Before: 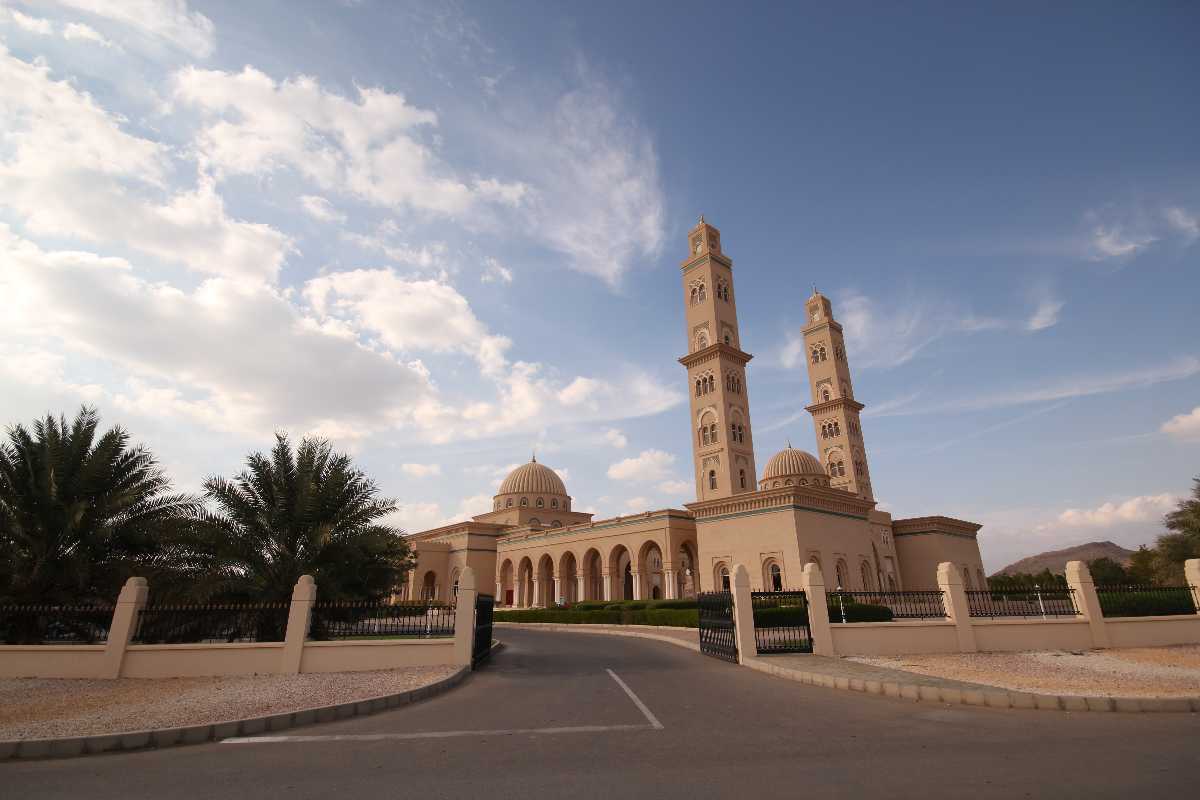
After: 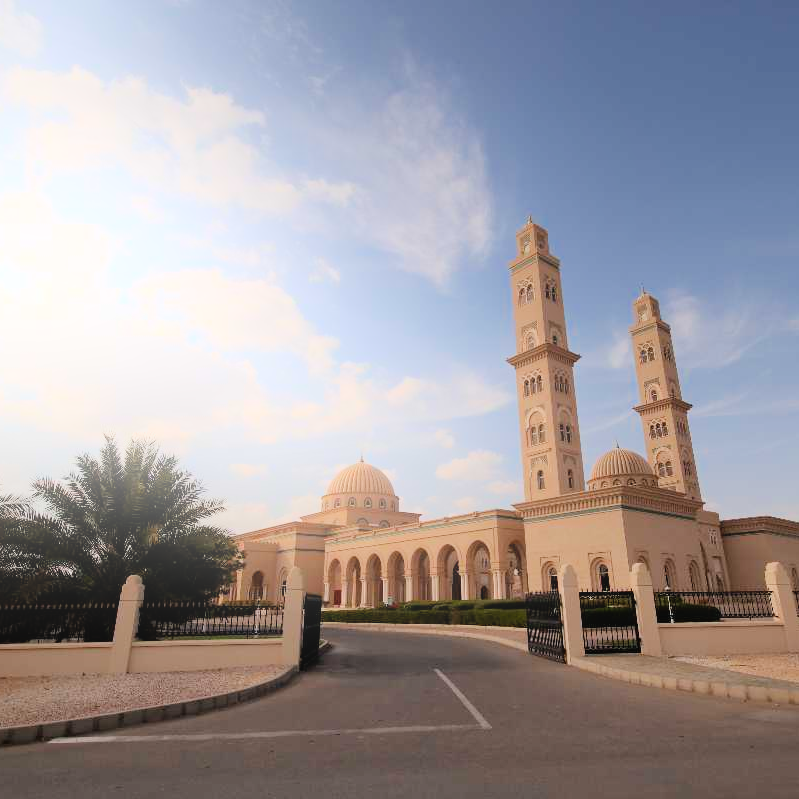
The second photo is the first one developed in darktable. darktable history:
exposure: black level correction 0.001, exposure 0.5 EV, compensate exposure bias true, compensate highlight preservation false
crop and rotate: left 14.385%, right 18.948%
filmic rgb: black relative exposure -7.15 EV, white relative exposure 5.36 EV, hardness 3.02, color science v6 (2022)
bloom: on, module defaults
